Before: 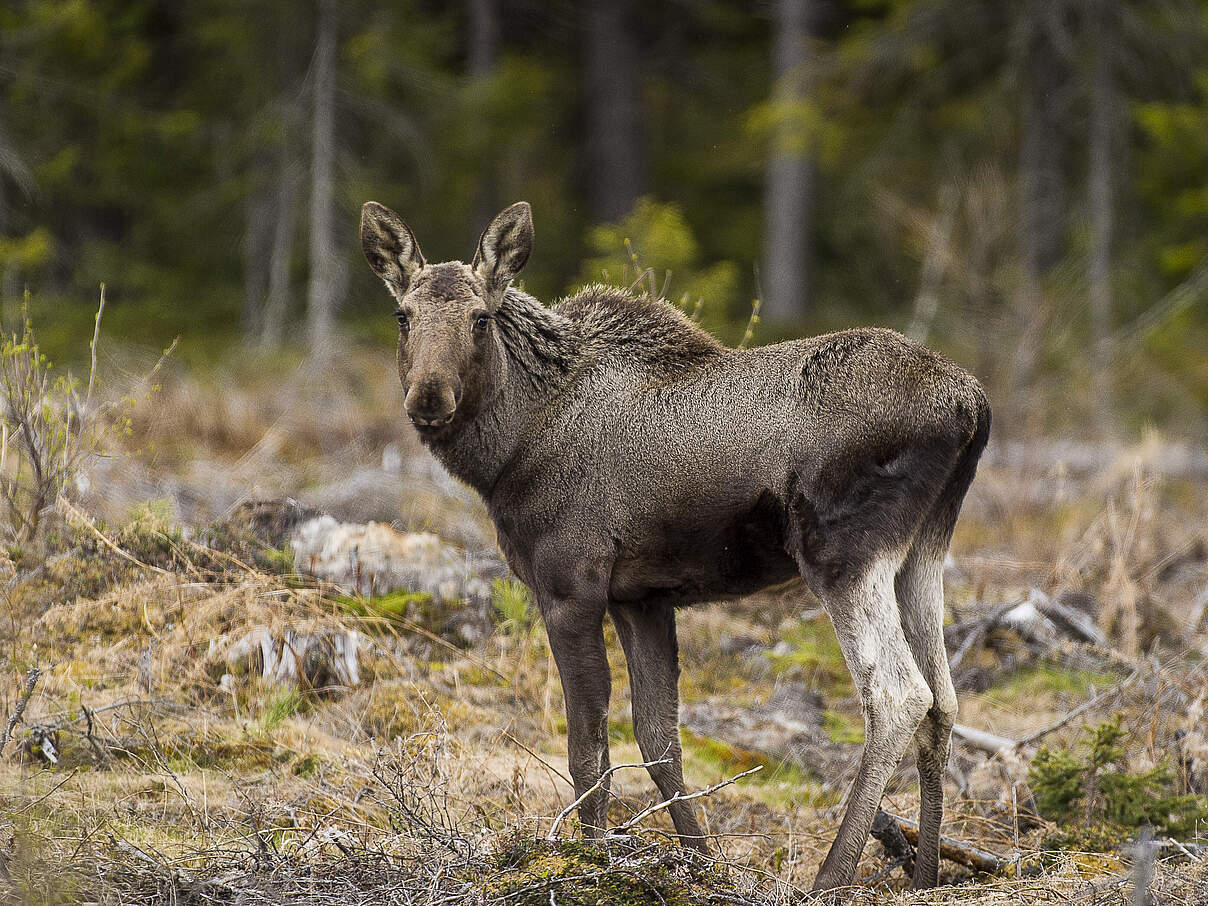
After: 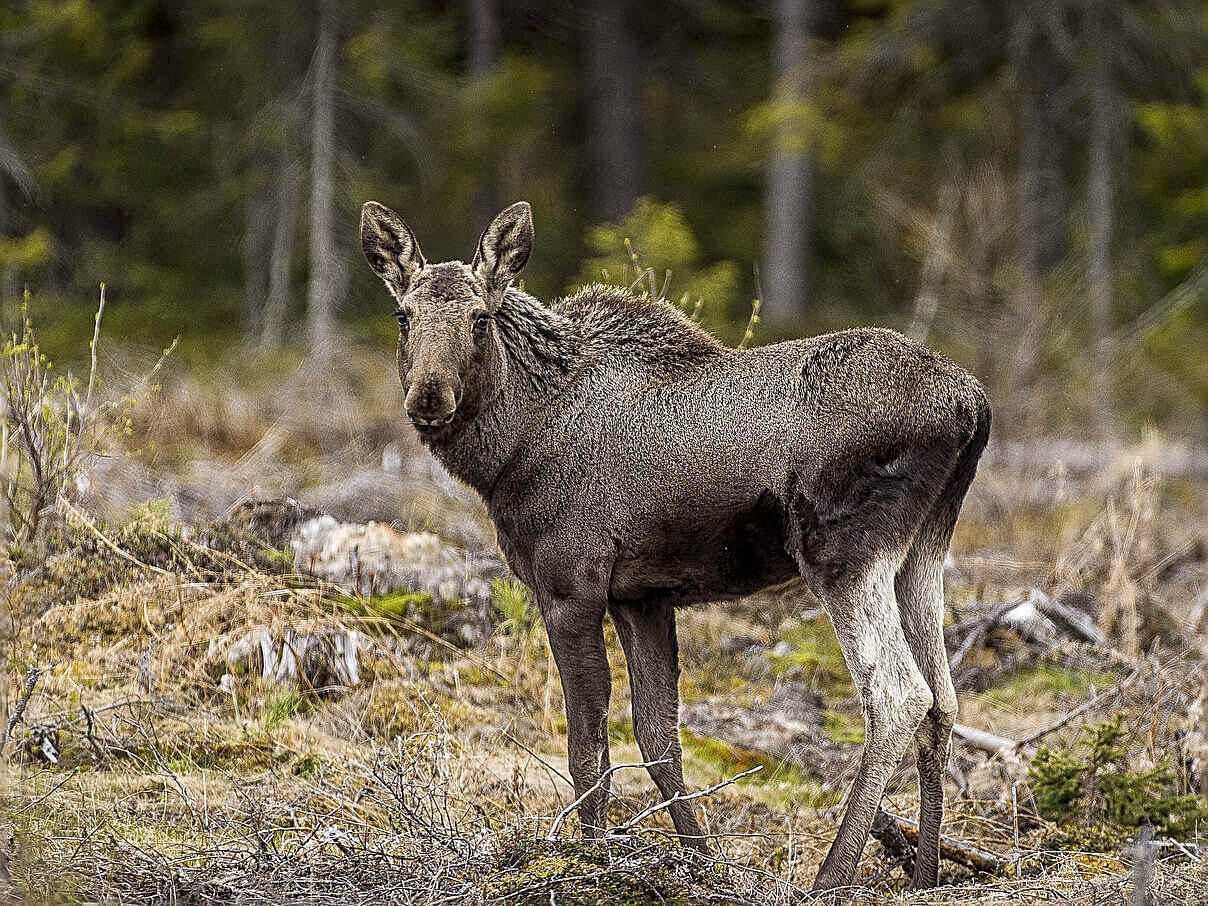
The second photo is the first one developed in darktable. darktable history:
local contrast: on, module defaults
sharpen: radius 2.676, amount 0.669
